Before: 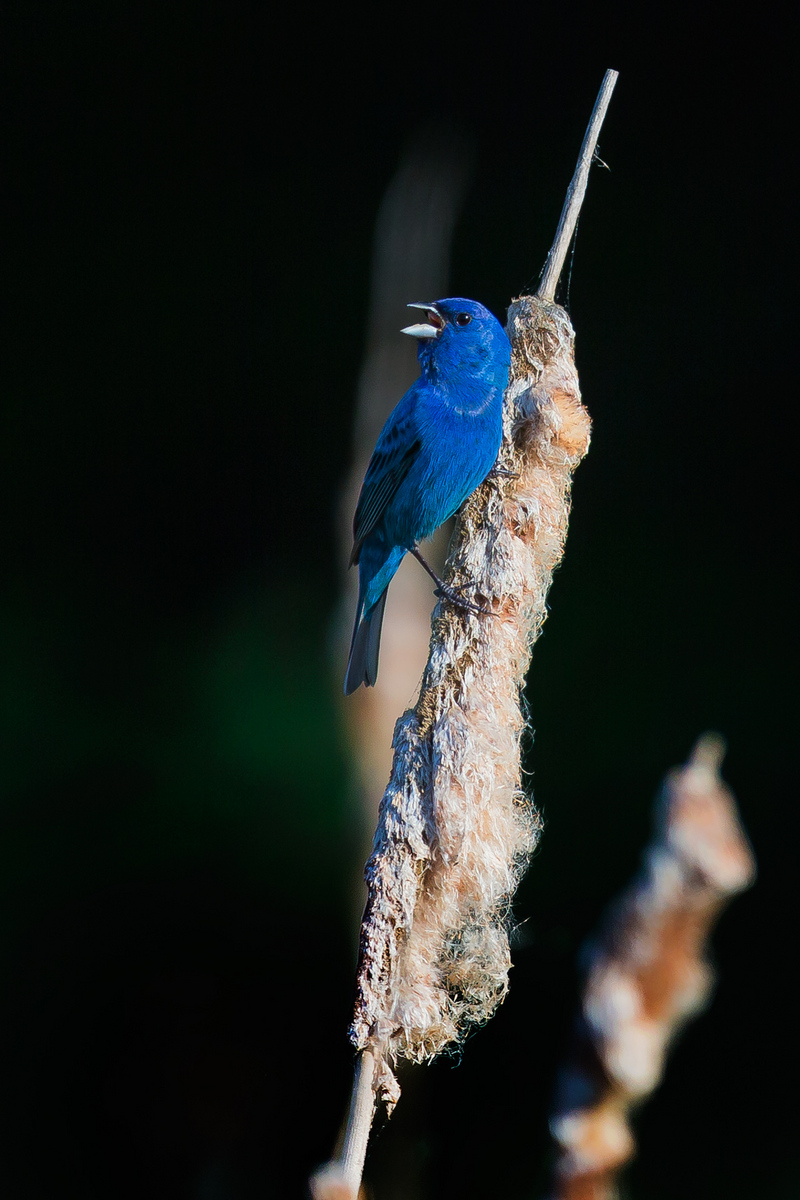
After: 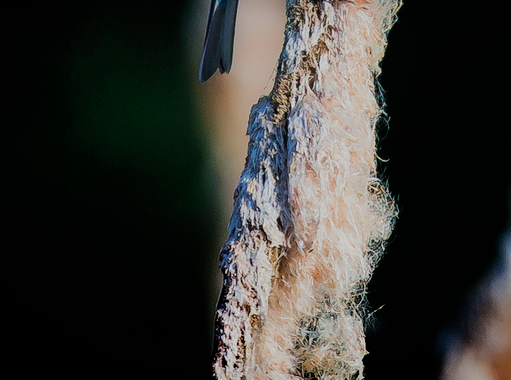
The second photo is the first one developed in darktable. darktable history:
crop: left 18.214%, top 51.097%, right 17.235%, bottom 16.926%
vignetting: fall-off start 100.46%, brightness -0.379, saturation 0.011, width/height ratio 1.323
filmic rgb: black relative exposure -7.41 EV, white relative exposure 4.85 EV, threshold 6 EV, hardness 3.4, enable highlight reconstruction true
